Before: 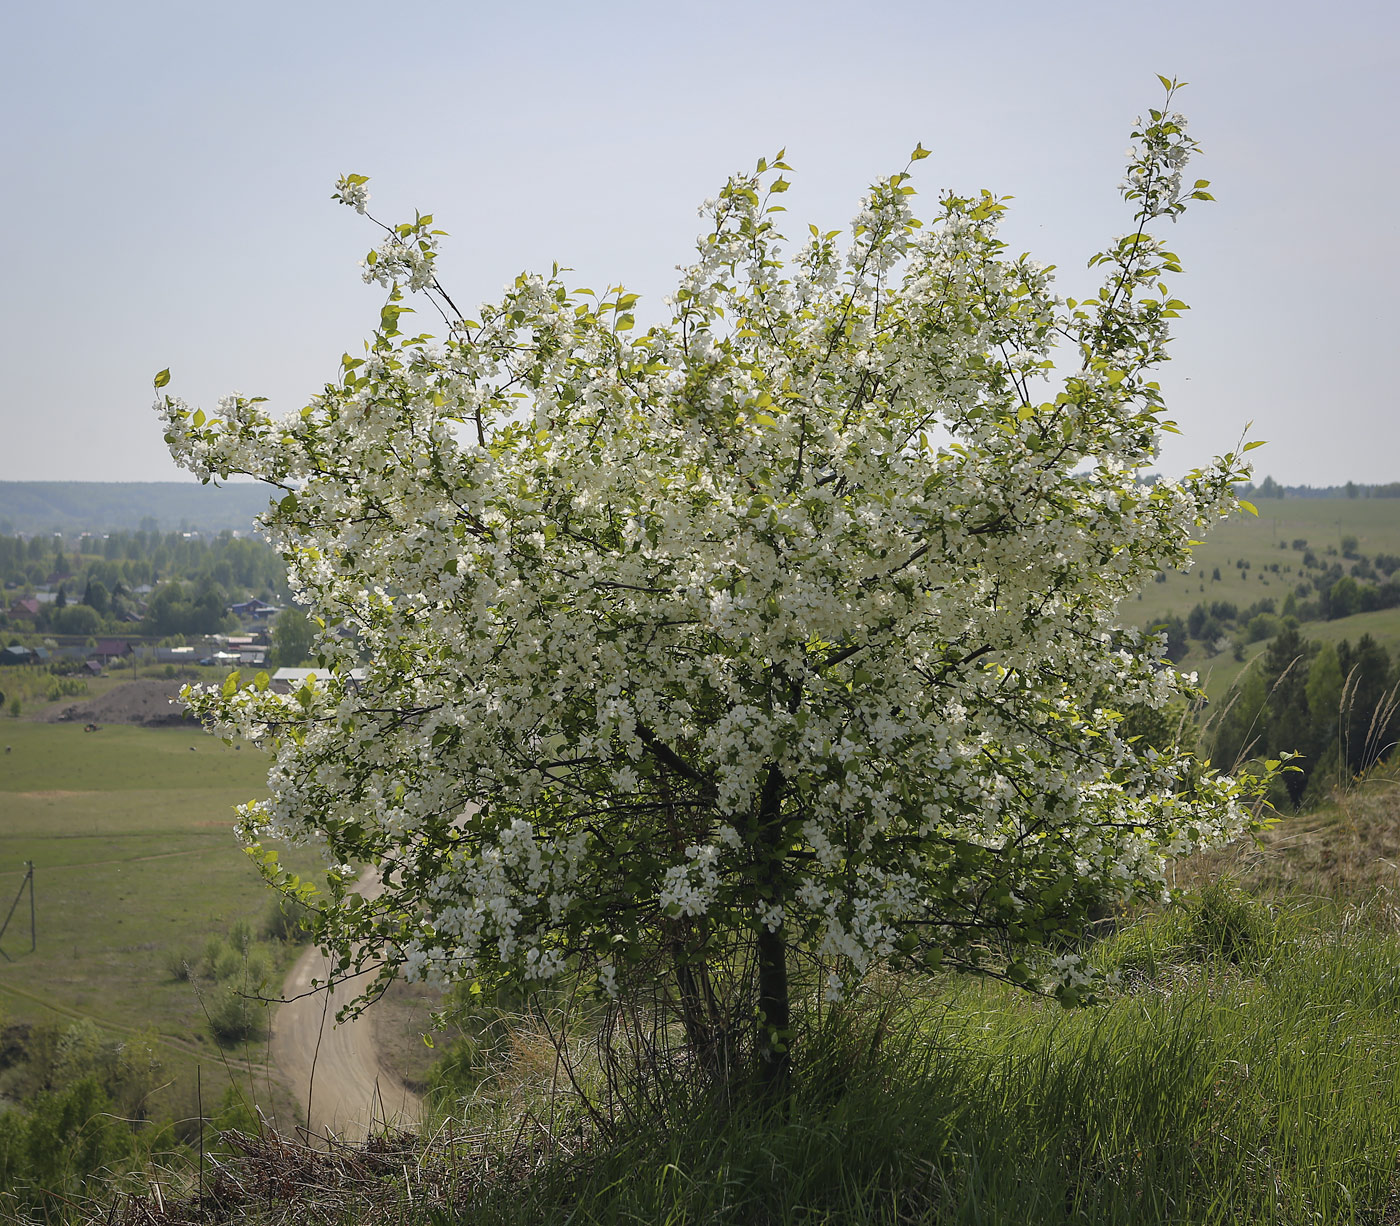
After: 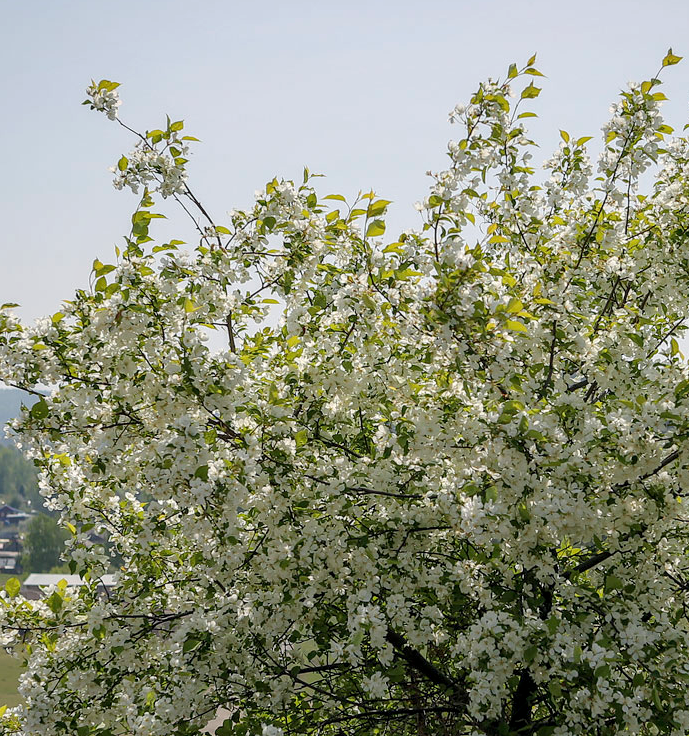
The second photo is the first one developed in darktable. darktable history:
local contrast: on, module defaults
crop: left 17.835%, top 7.675%, right 32.881%, bottom 32.213%
